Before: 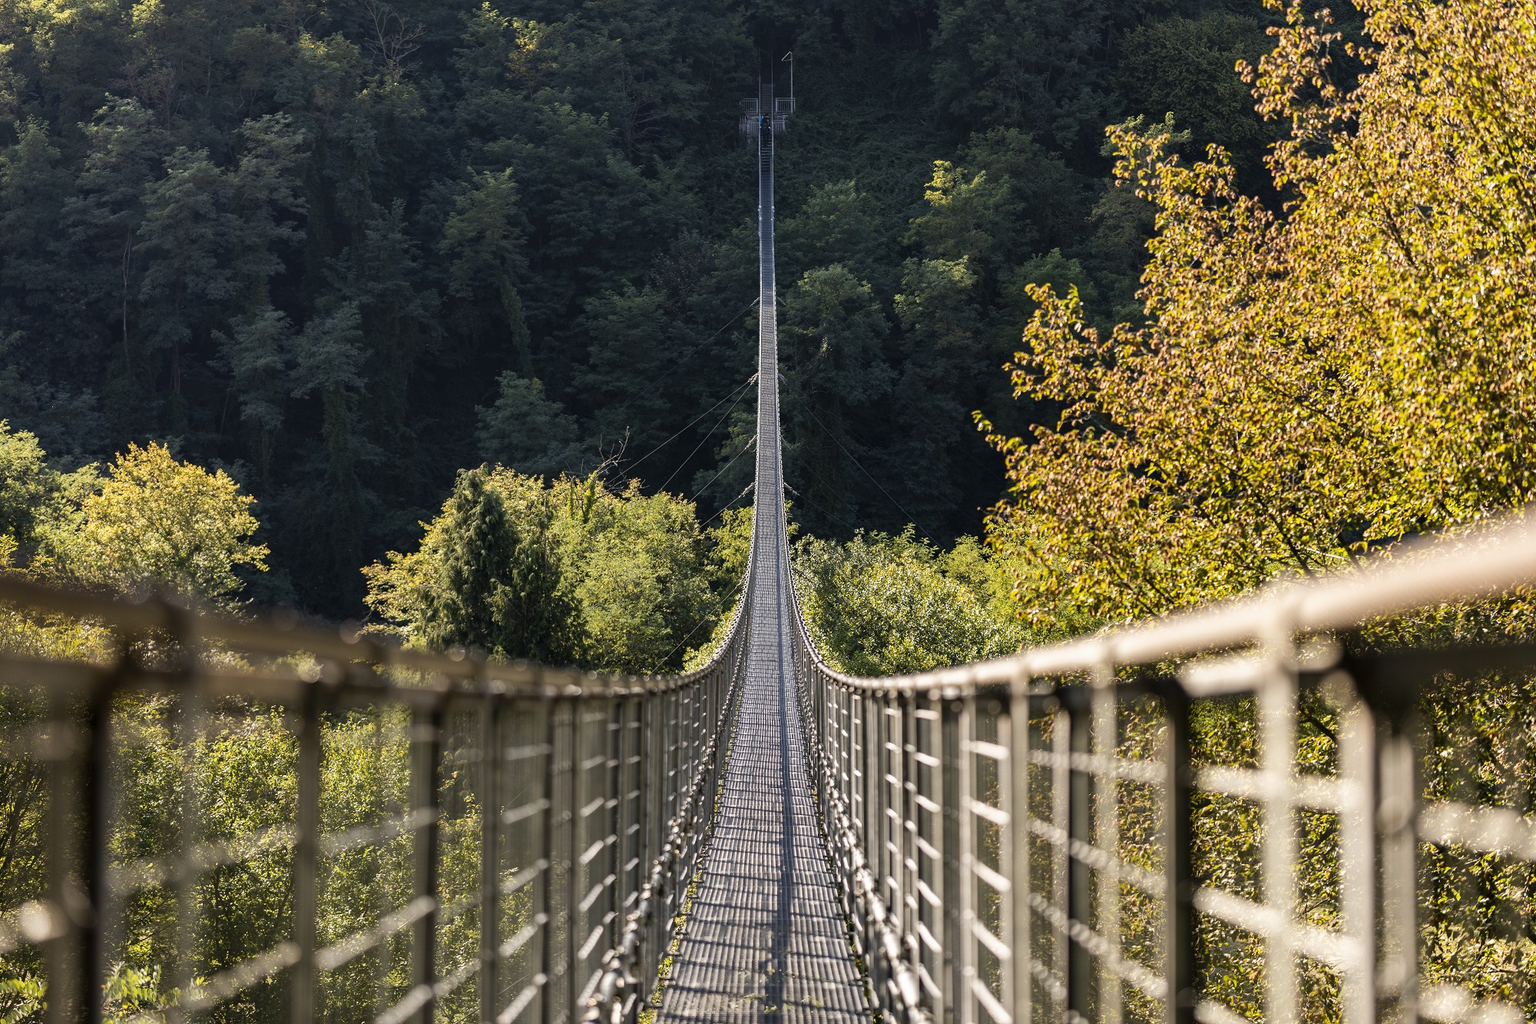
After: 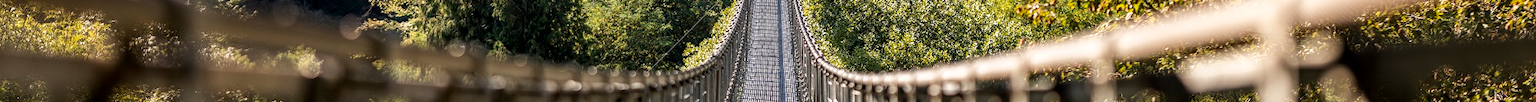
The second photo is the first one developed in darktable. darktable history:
local contrast: on, module defaults
crop and rotate: top 59.084%, bottom 30.916%
